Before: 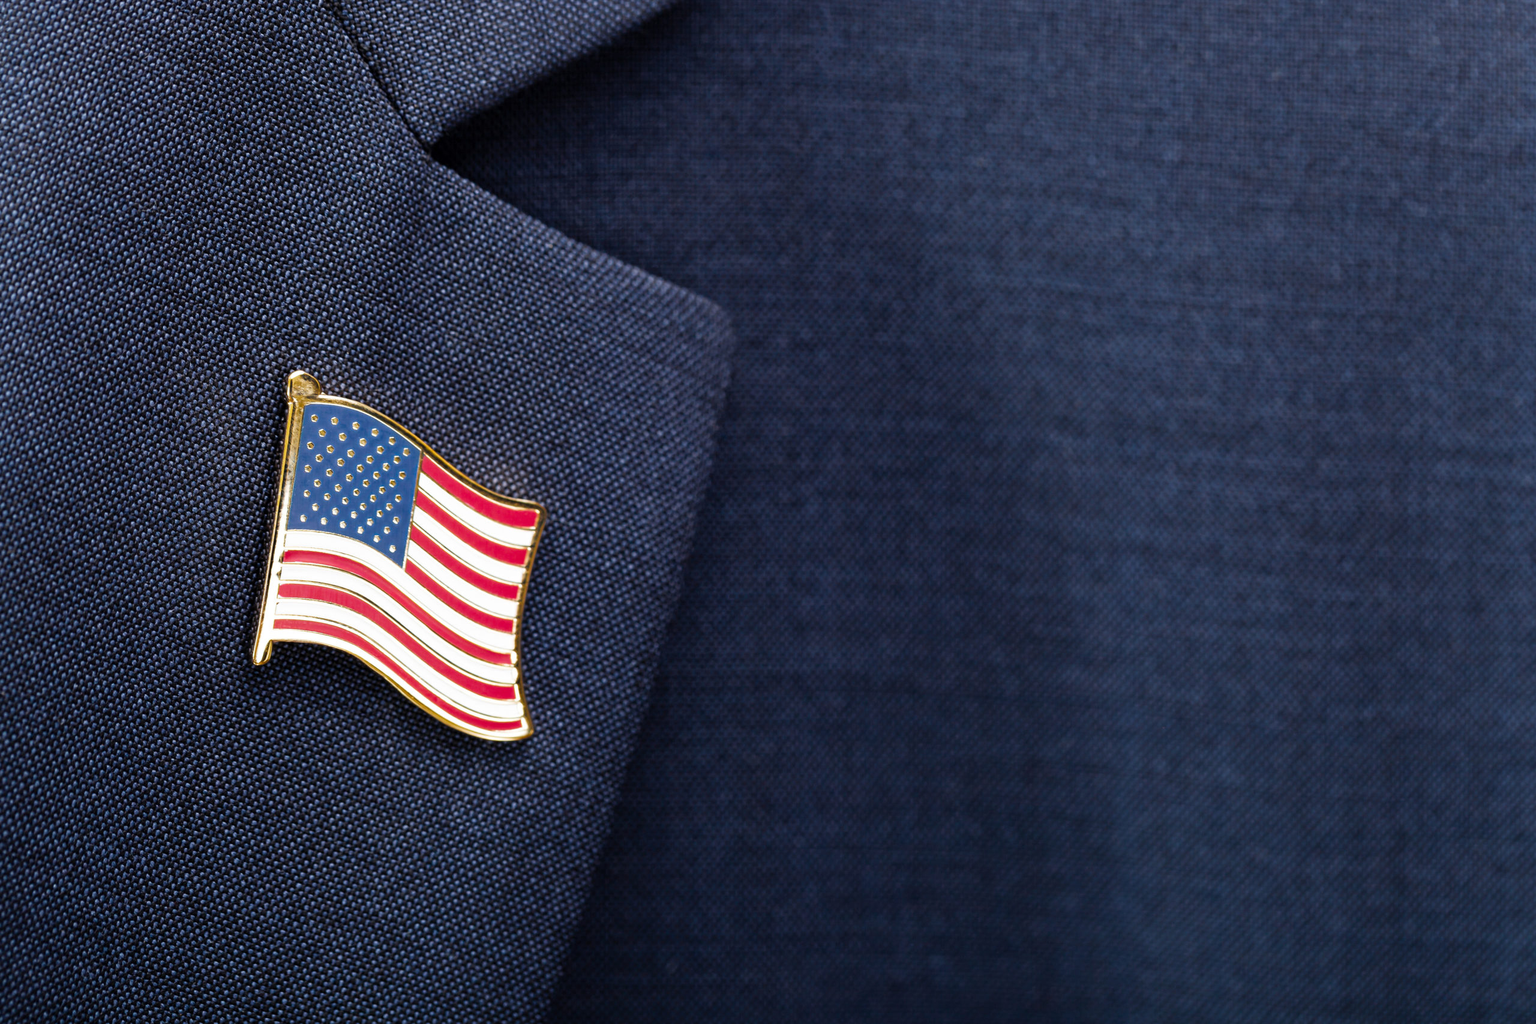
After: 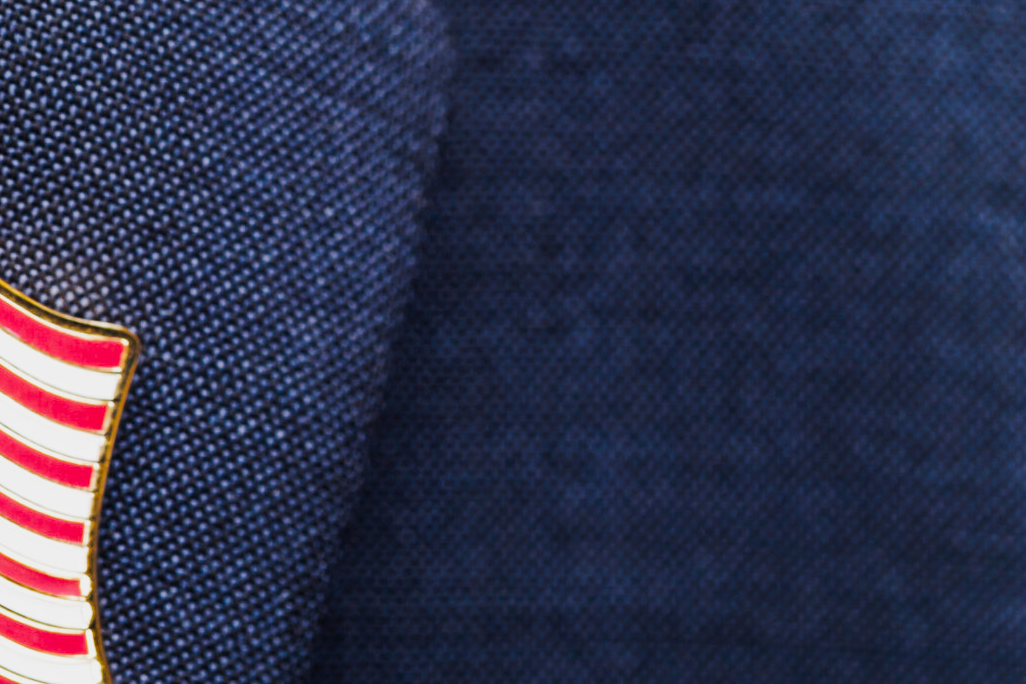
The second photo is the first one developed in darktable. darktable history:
tone curve: curves: ch0 [(0, 0) (0.239, 0.248) (0.508, 0.606) (0.826, 0.855) (1, 0.945)]; ch1 [(0, 0) (0.401, 0.42) (0.442, 0.47) (0.492, 0.498) (0.511, 0.516) (0.555, 0.586) (0.681, 0.739) (1, 1)]; ch2 [(0, 0) (0.411, 0.433) (0.5, 0.504) (0.545, 0.574) (1, 1)], preserve colors none
crop: left 30.136%, top 29.929%, right 29.785%, bottom 29.964%
